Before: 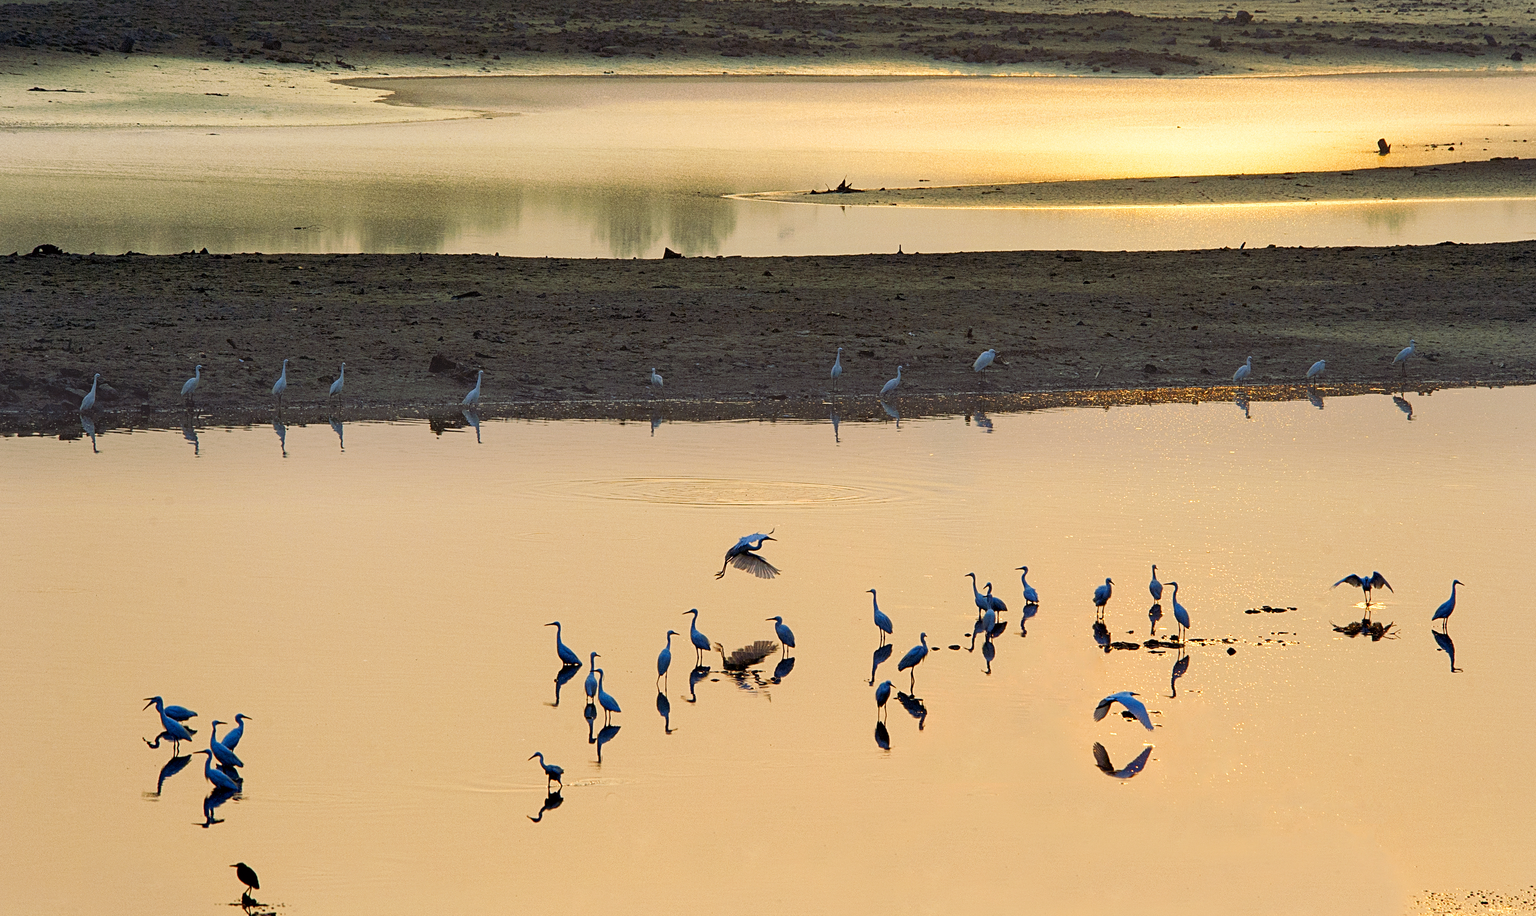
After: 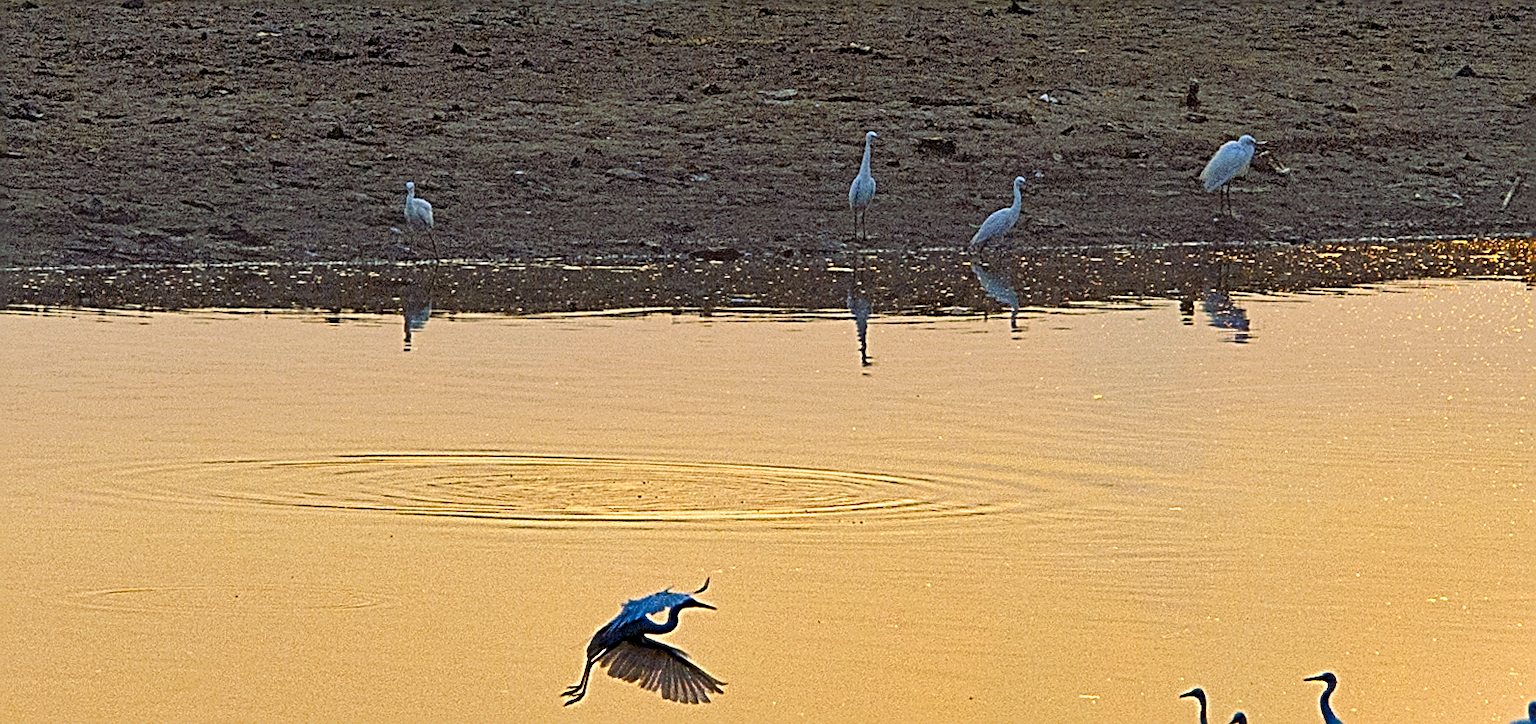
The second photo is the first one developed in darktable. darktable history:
contrast brightness saturation: saturation -0.05
color balance rgb: perceptual saturation grading › global saturation 25%, global vibrance 10%
exposure: black level correction 0.001, exposure 0.191 EV, compensate highlight preservation false
sharpen: radius 2.676, amount 0.669
crop: left 31.751%, top 32.172%, right 27.8%, bottom 35.83%
shadows and highlights: low approximation 0.01, soften with gaussian
color correction: highlights a* -0.182, highlights b* -0.124
